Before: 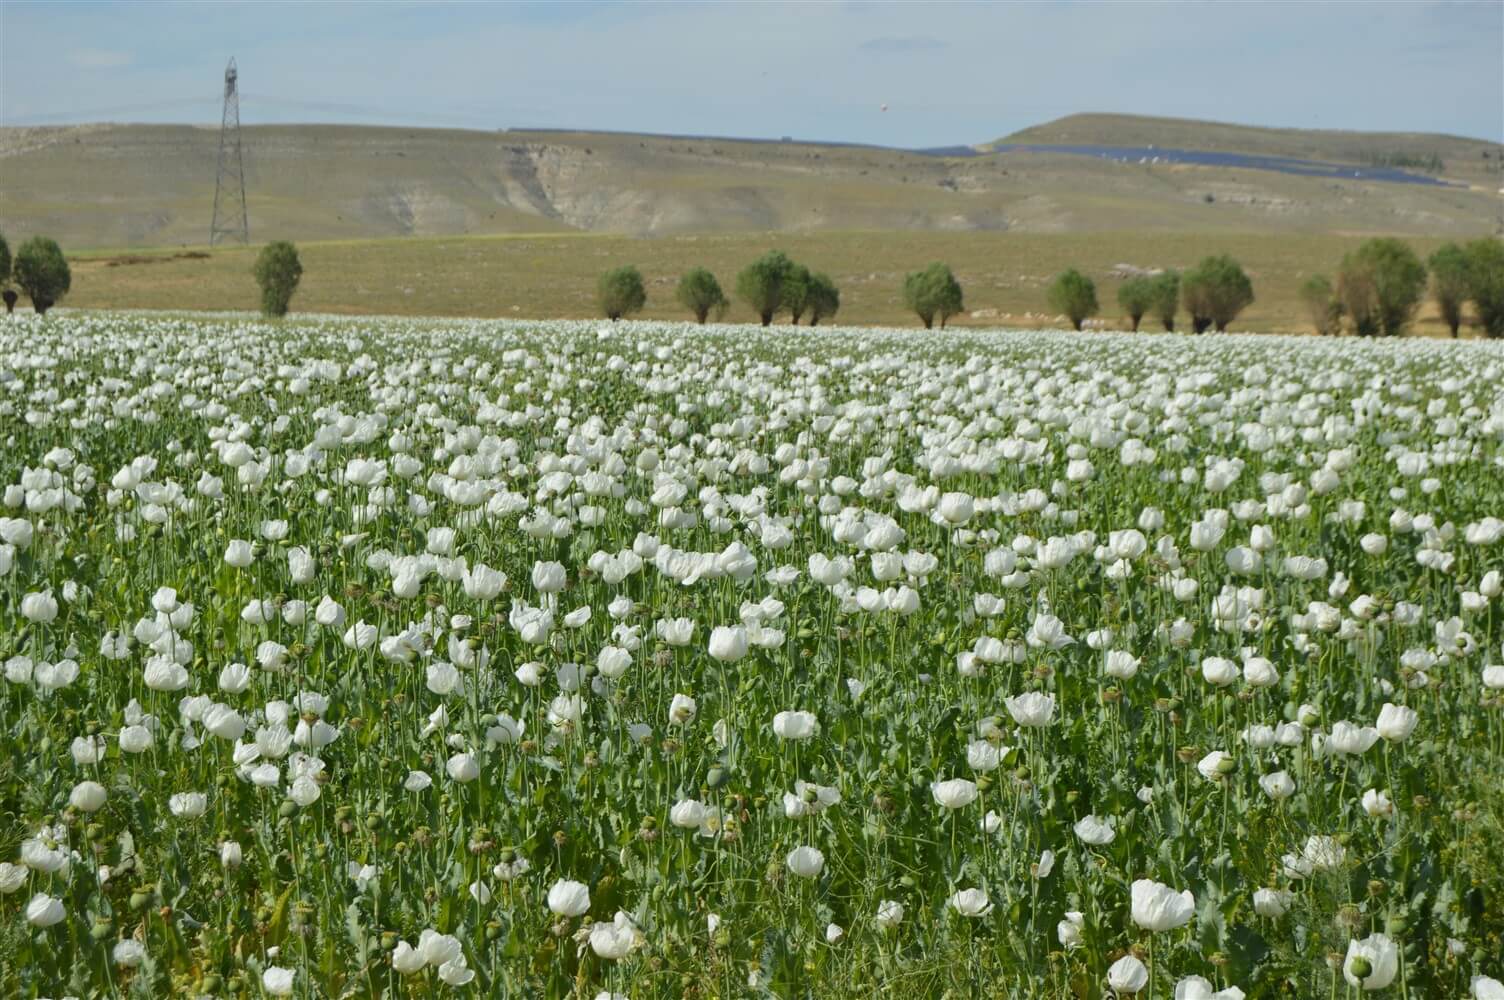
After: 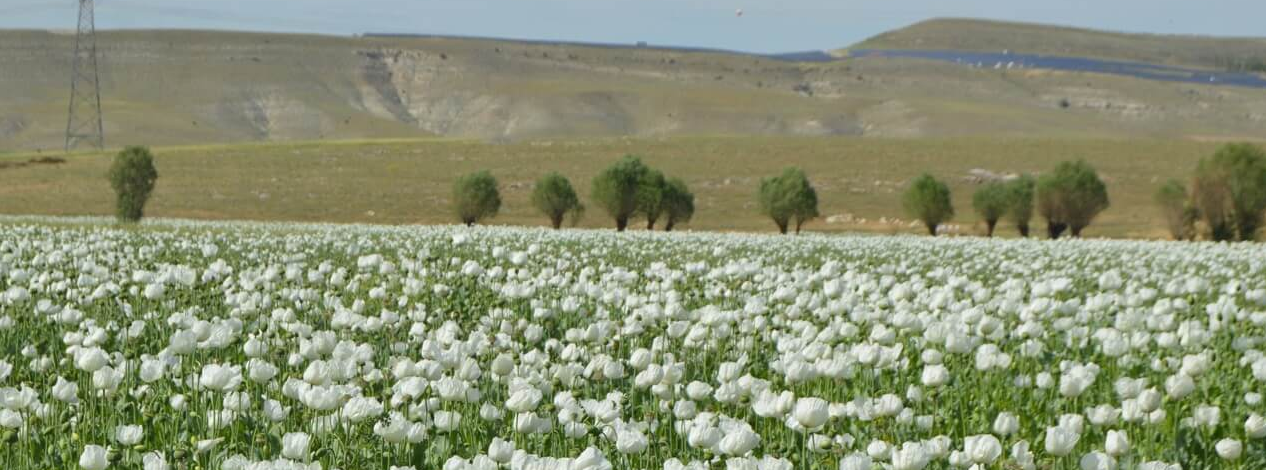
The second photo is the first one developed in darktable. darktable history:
crop and rotate: left 9.692%, top 9.543%, right 6.093%, bottom 43.392%
